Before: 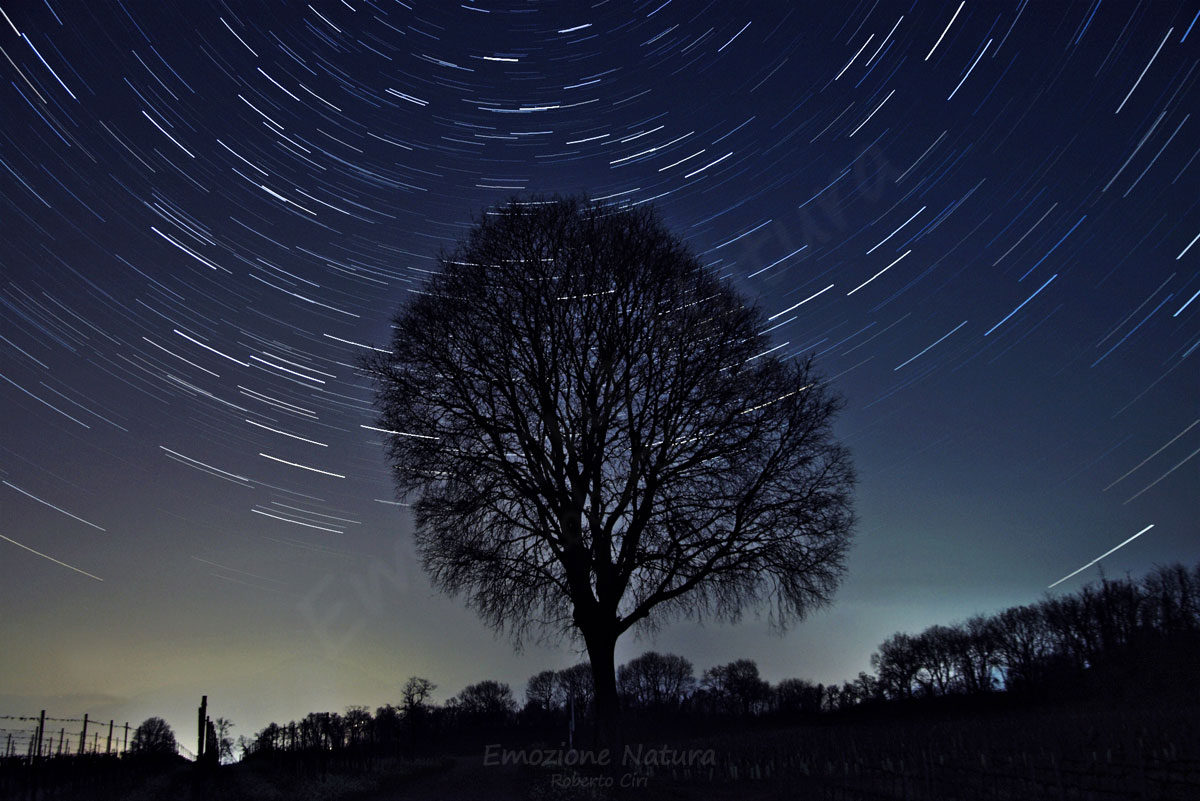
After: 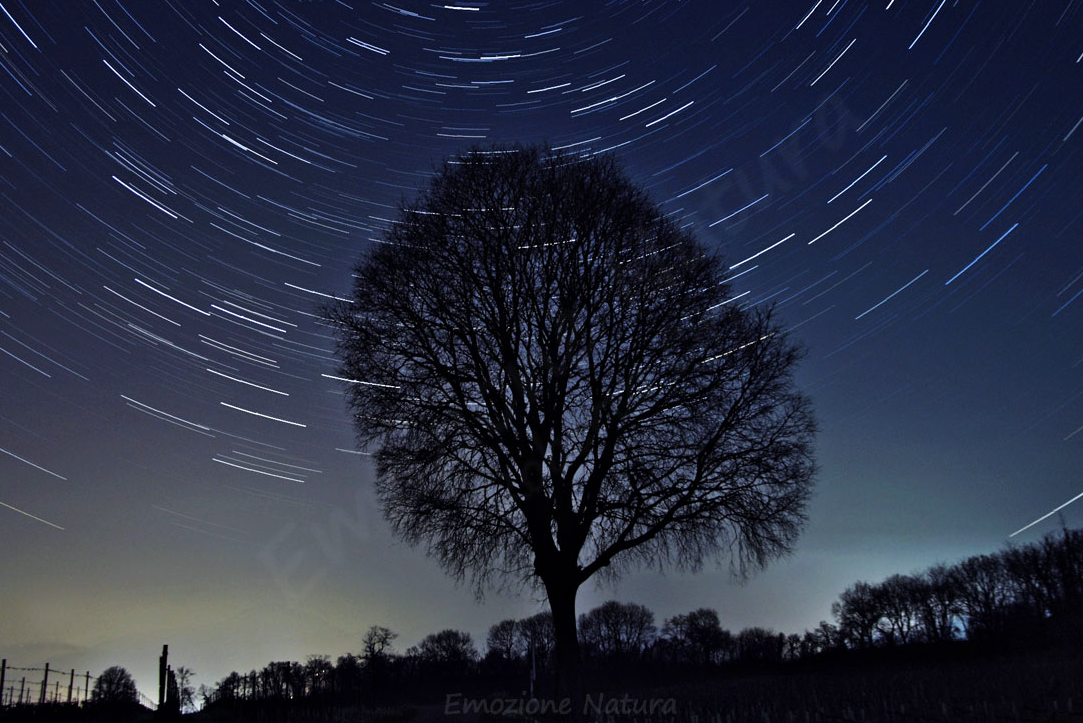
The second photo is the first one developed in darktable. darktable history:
white balance: red 0.983, blue 1.036
crop: left 3.305%, top 6.436%, right 6.389%, bottom 3.258%
